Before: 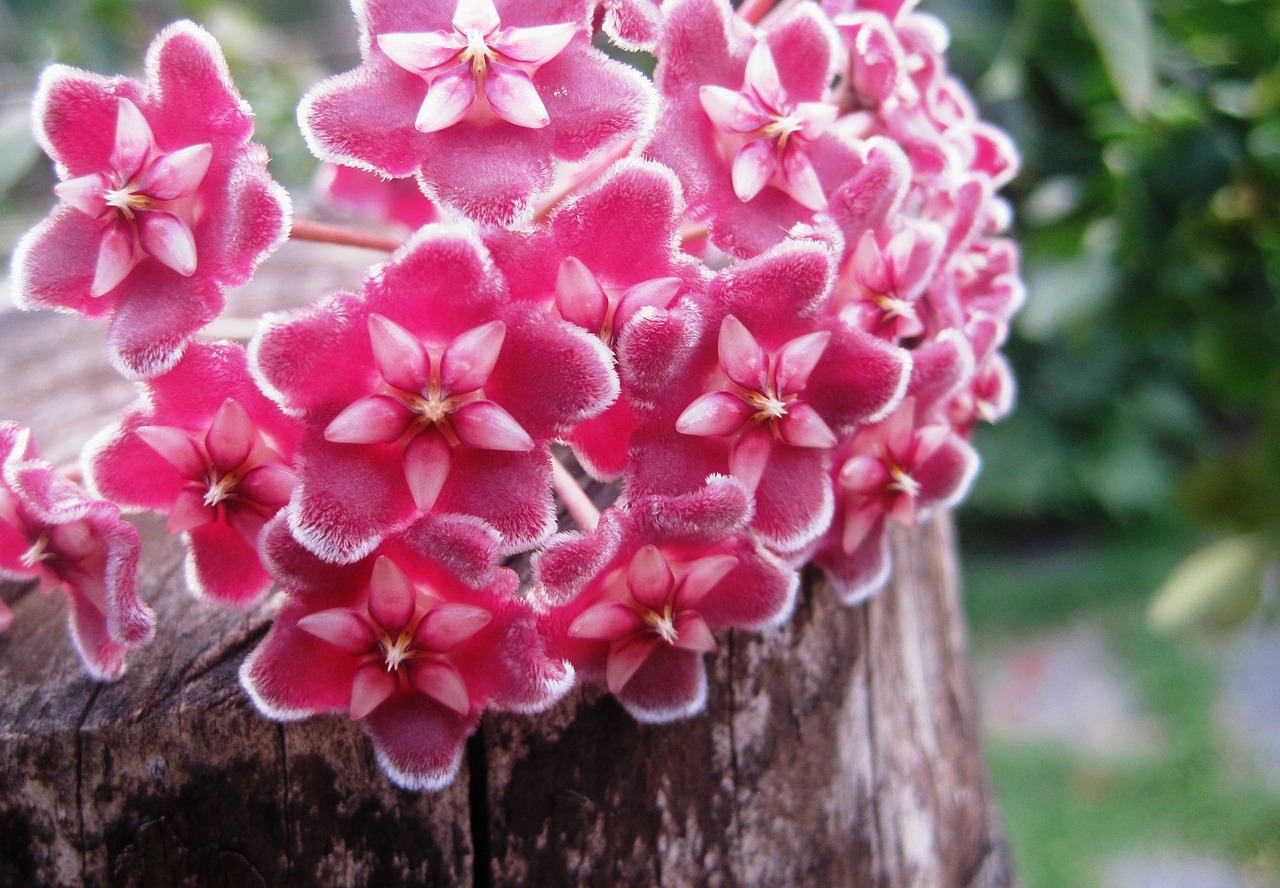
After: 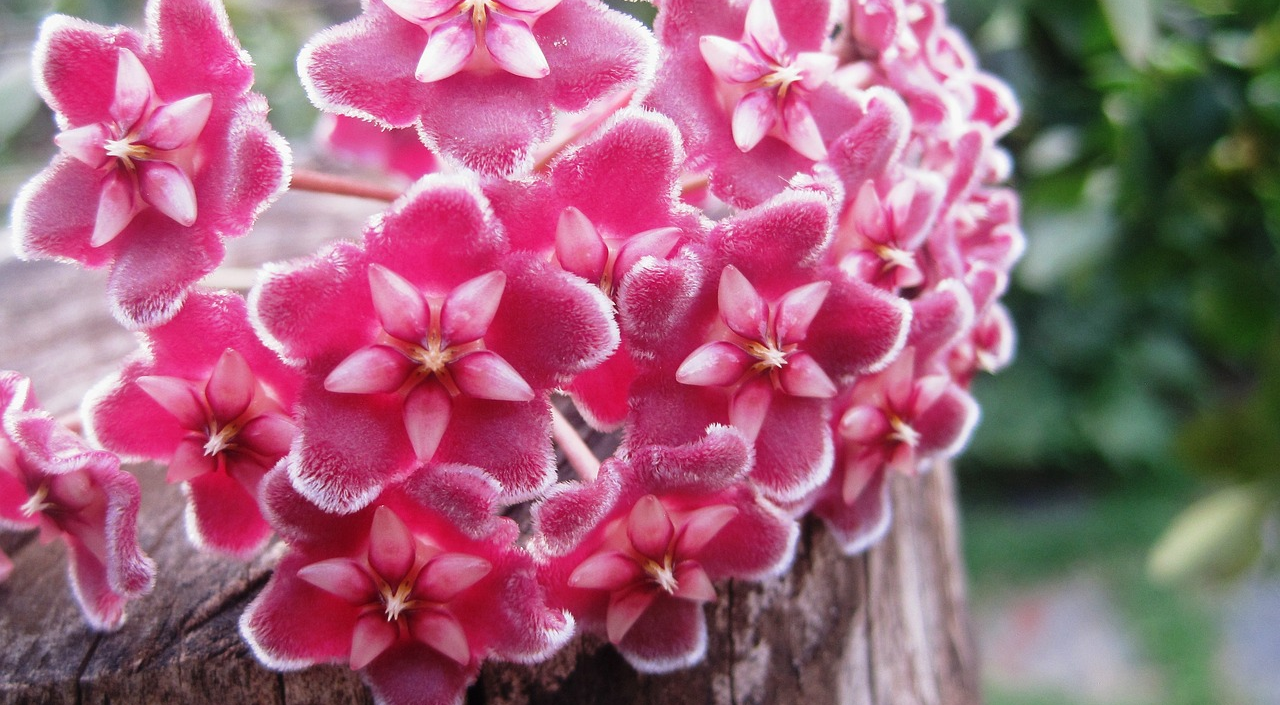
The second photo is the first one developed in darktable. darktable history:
crop and rotate: top 5.662%, bottom 14.849%
